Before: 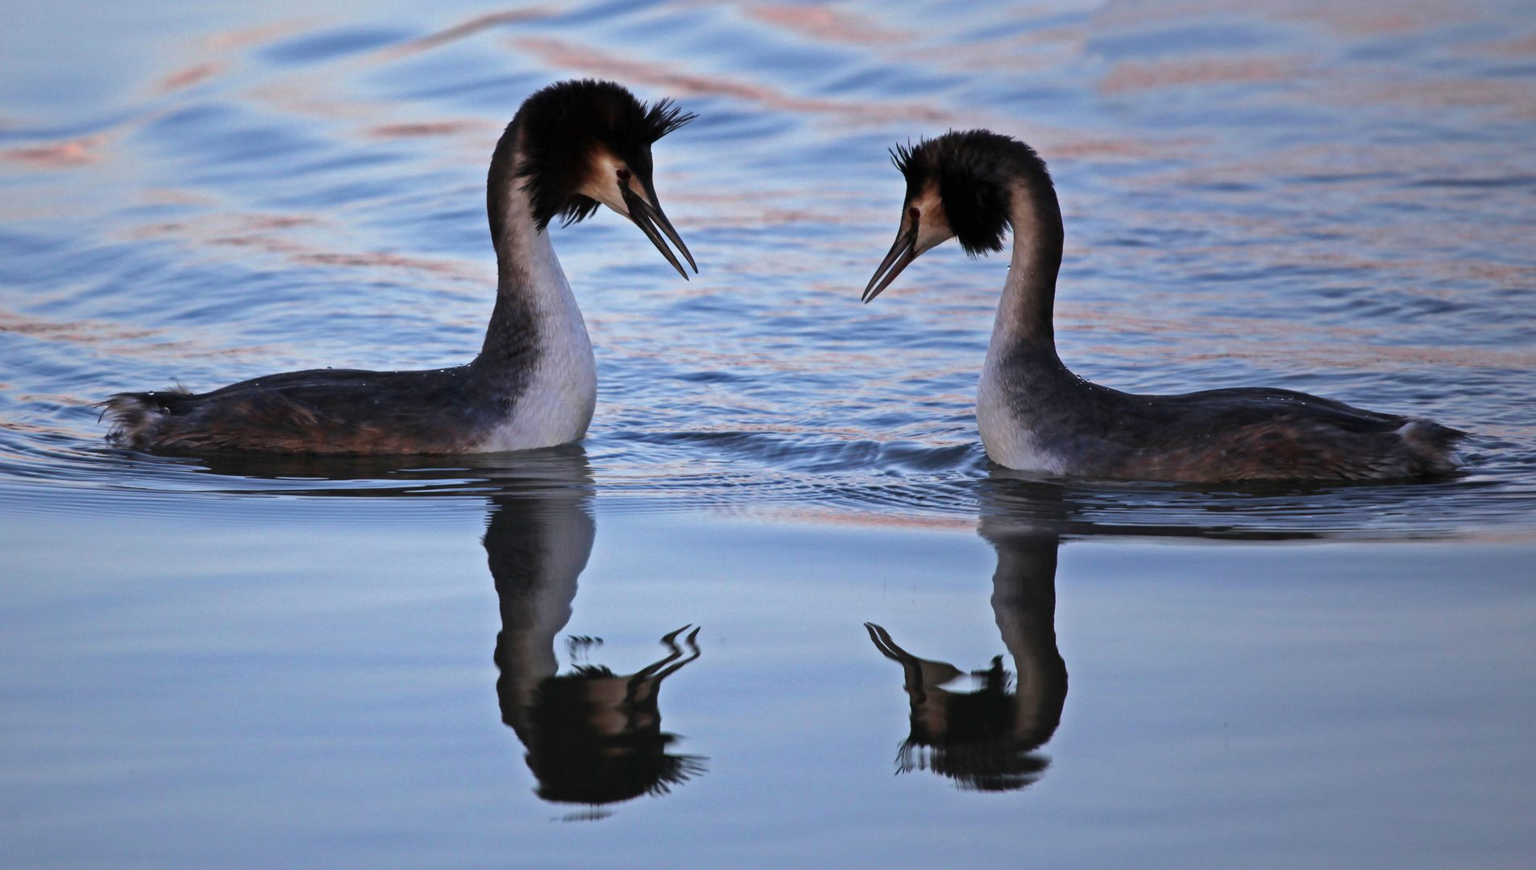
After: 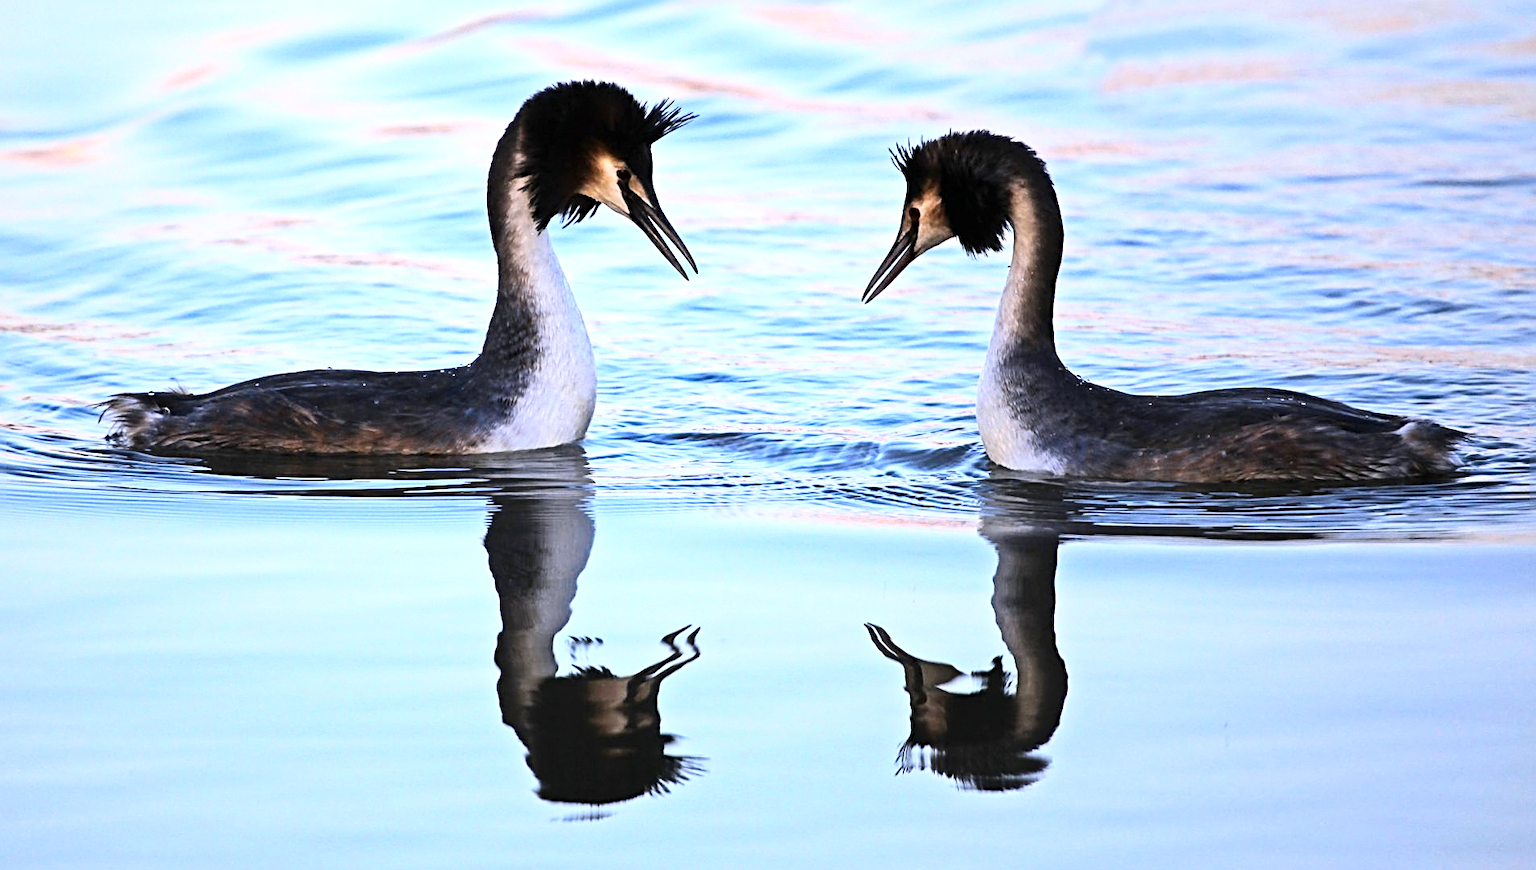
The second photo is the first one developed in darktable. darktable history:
color contrast: green-magenta contrast 0.85, blue-yellow contrast 1.25, unbound 0
base curve: curves: ch0 [(0, 0) (0.018, 0.026) (0.143, 0.37) (0.33, 0.731) (0.458, 0.853) (0.735, 0.965) (0.905, 0.986) (1, 1)]
shadows and highlights: shadows -12.5, white point adjustment 4, highlights 28.33
sharpen: radius 3.025, amount 0.757
